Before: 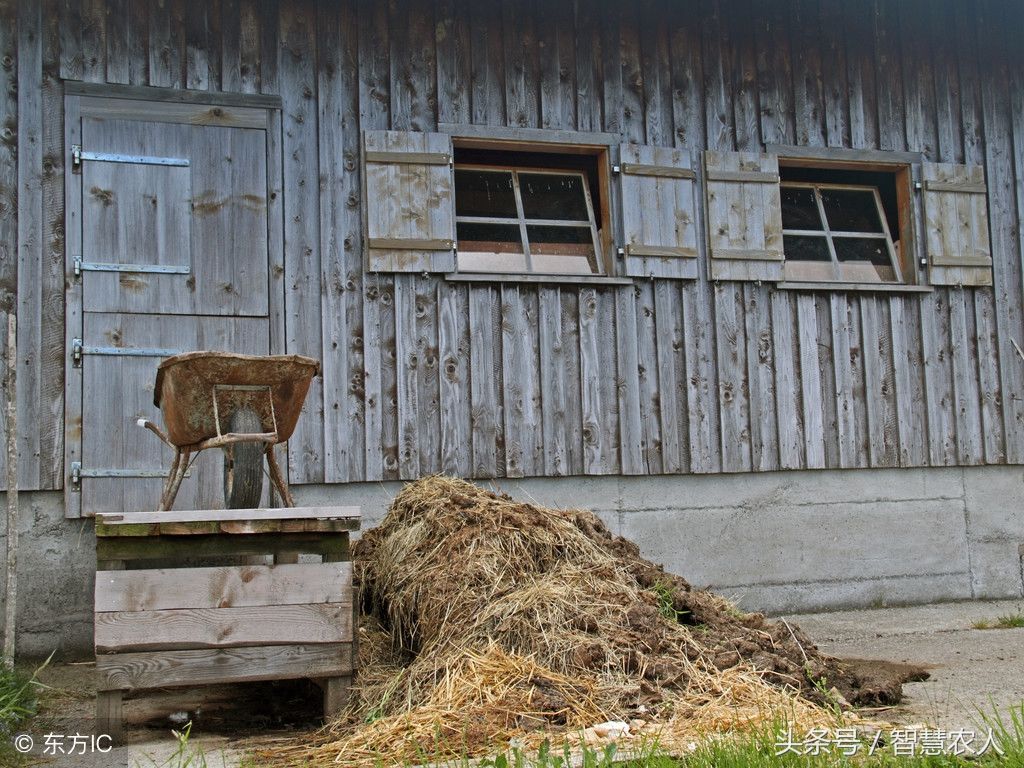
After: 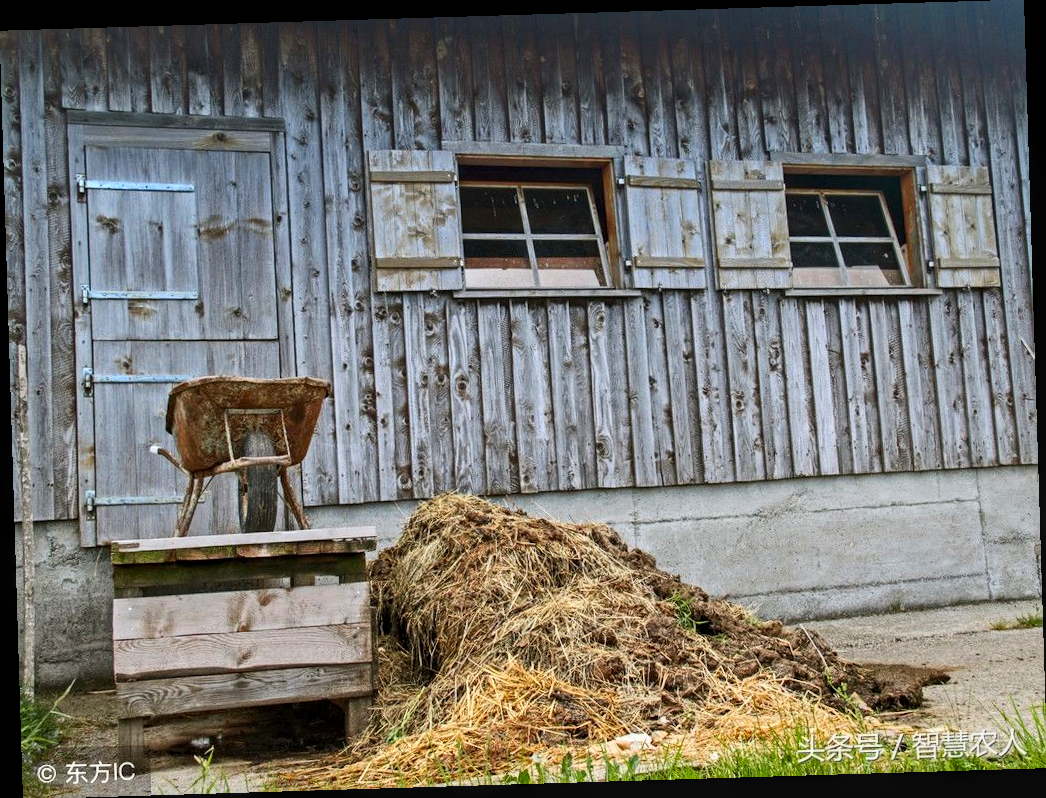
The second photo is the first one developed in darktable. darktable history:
rotate and perspective: rotation -1.75°, automatic cropping off
contrast brightness saturation: contrast 0.23, brightness 0.1, saturation 0.29
local contrast: on, module defaults
